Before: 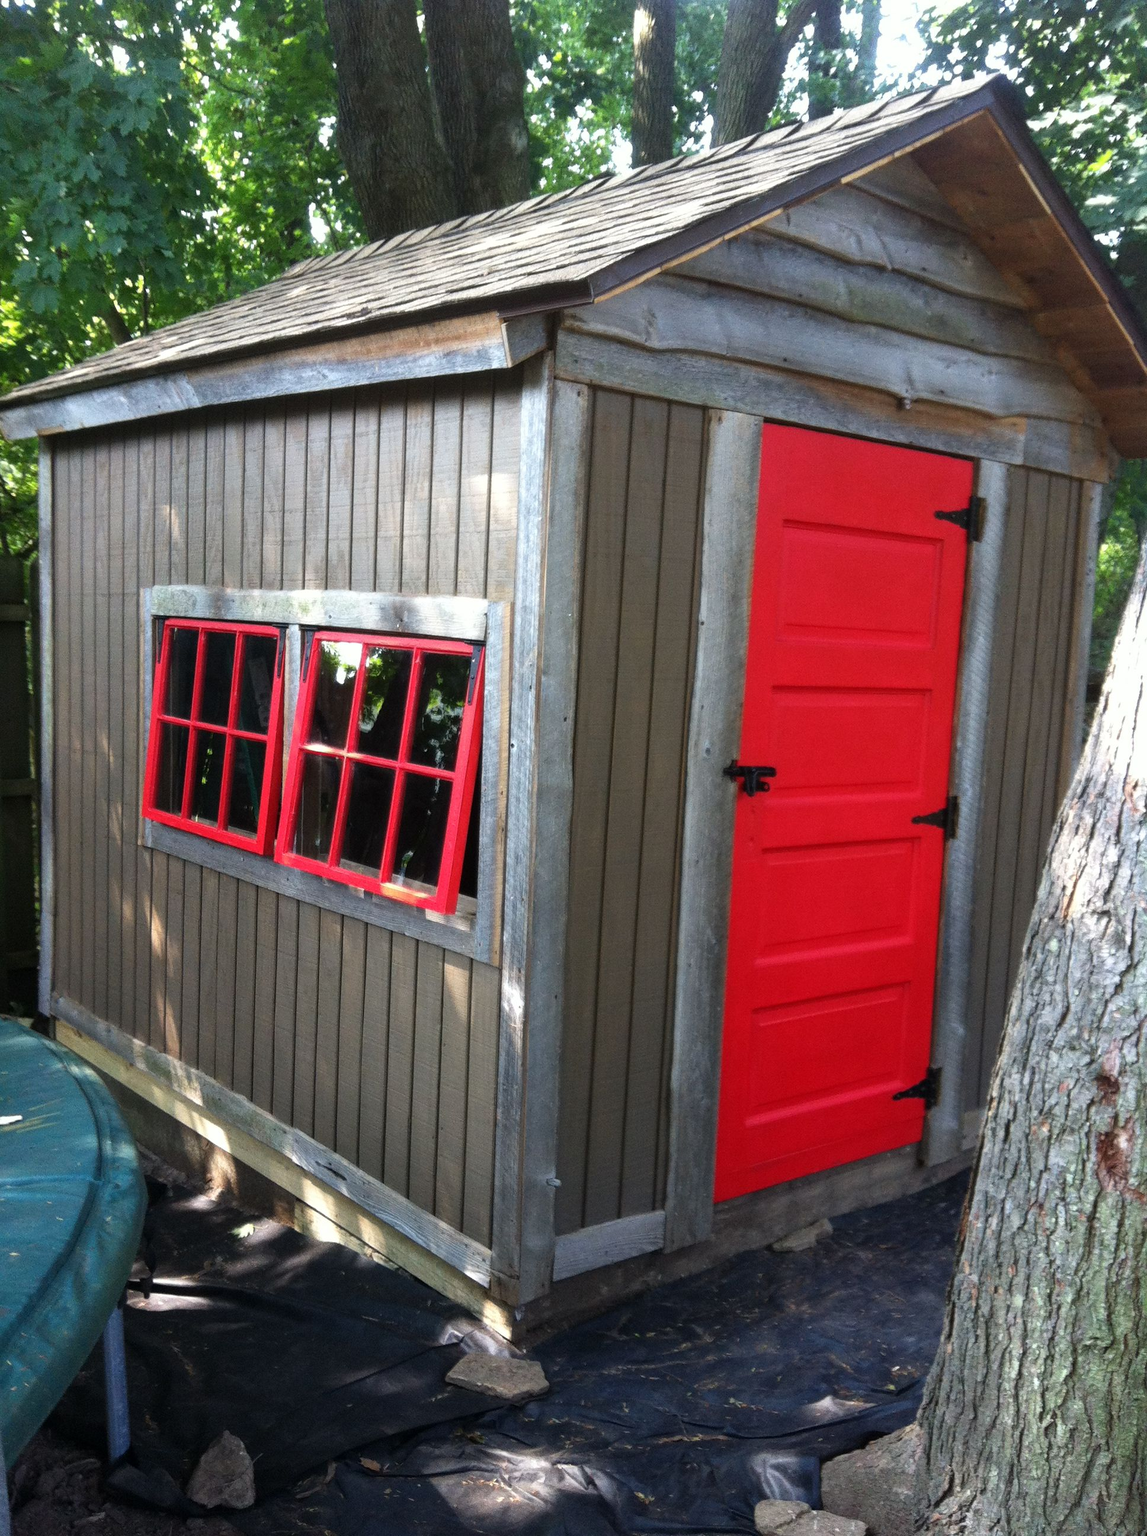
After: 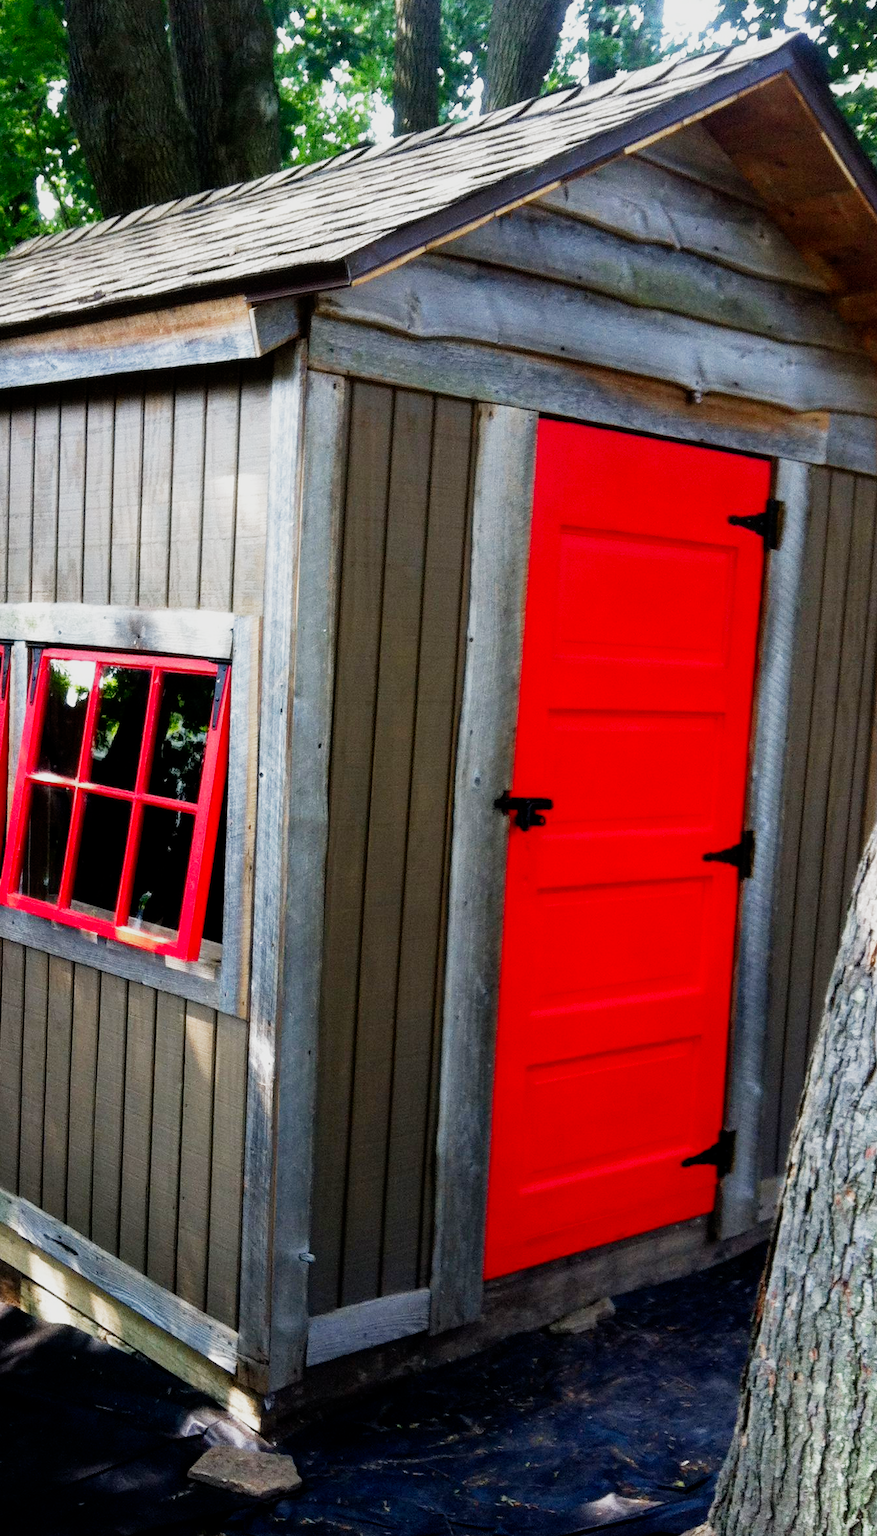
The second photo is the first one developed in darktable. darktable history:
crop and rotate: left 24.126%, top 2.926%, right 6.607%, bottom 6.546%
filmic rgb: middle gray luminance 9.85%, black relative exposure -8.61 EV, white relative exposure 3.31 EV, threshold 5.95 EV, target black luminance 0%, hardness 5.2, latitude 44.68%, contrast 1.304, highlights saturation mix 5.93%, shadows ↔ highlights balance 24.12%, preserve chrominance no, color science v5 (2021), contrast in shadows safe, contrast in highlights safe, enable highlight reconstruction true
